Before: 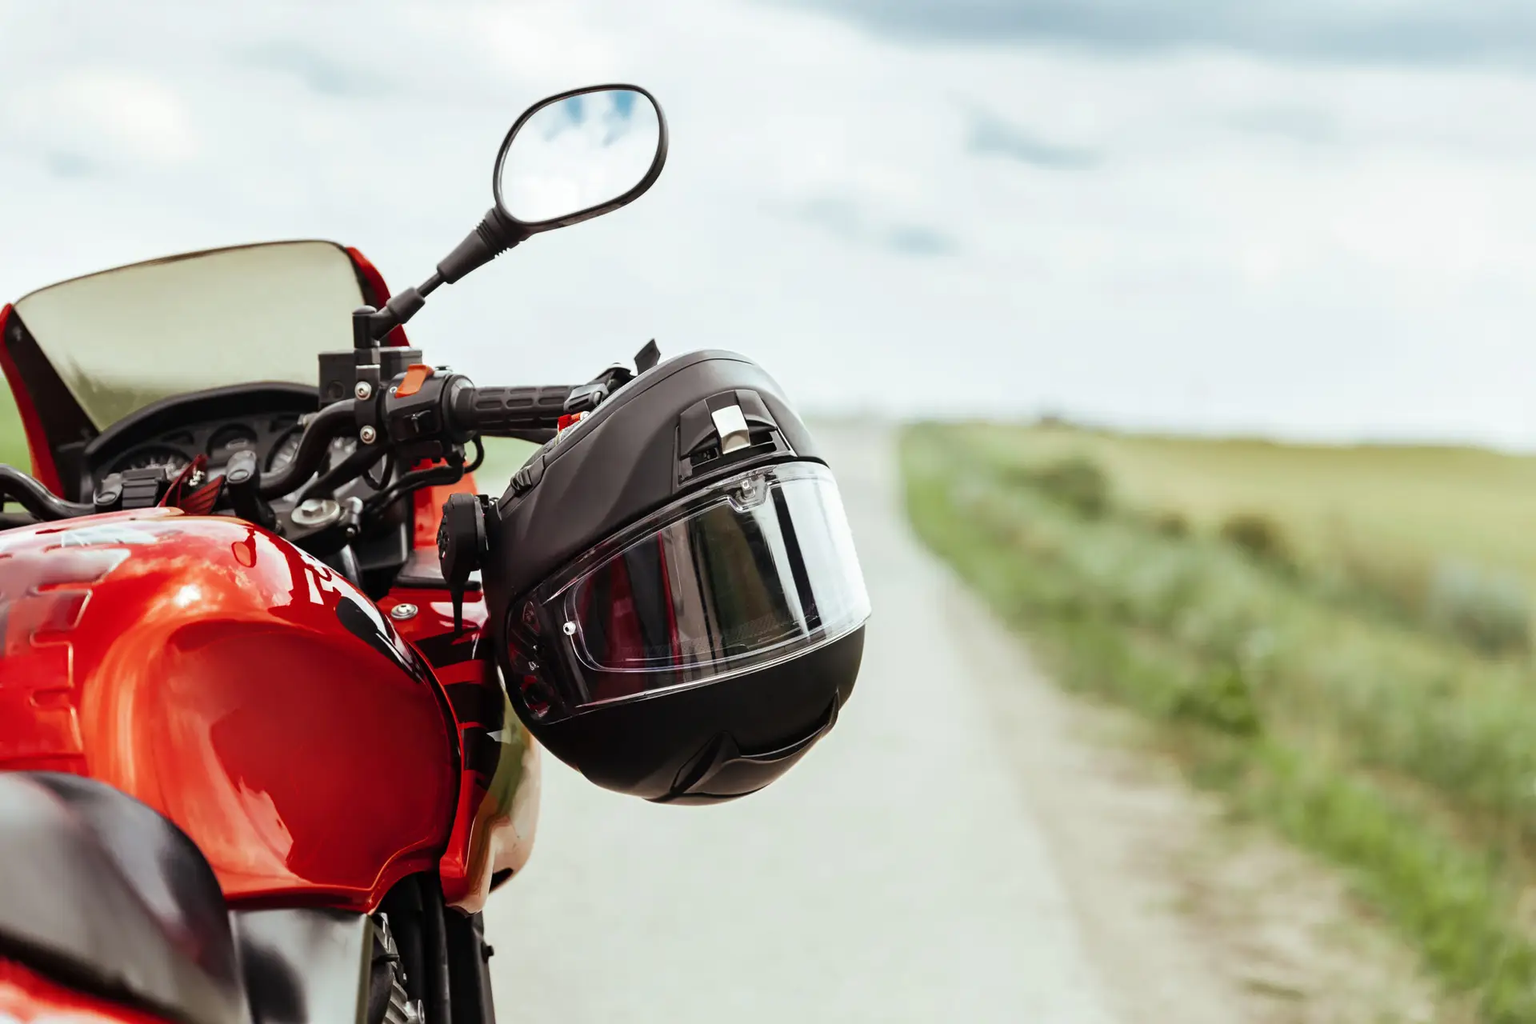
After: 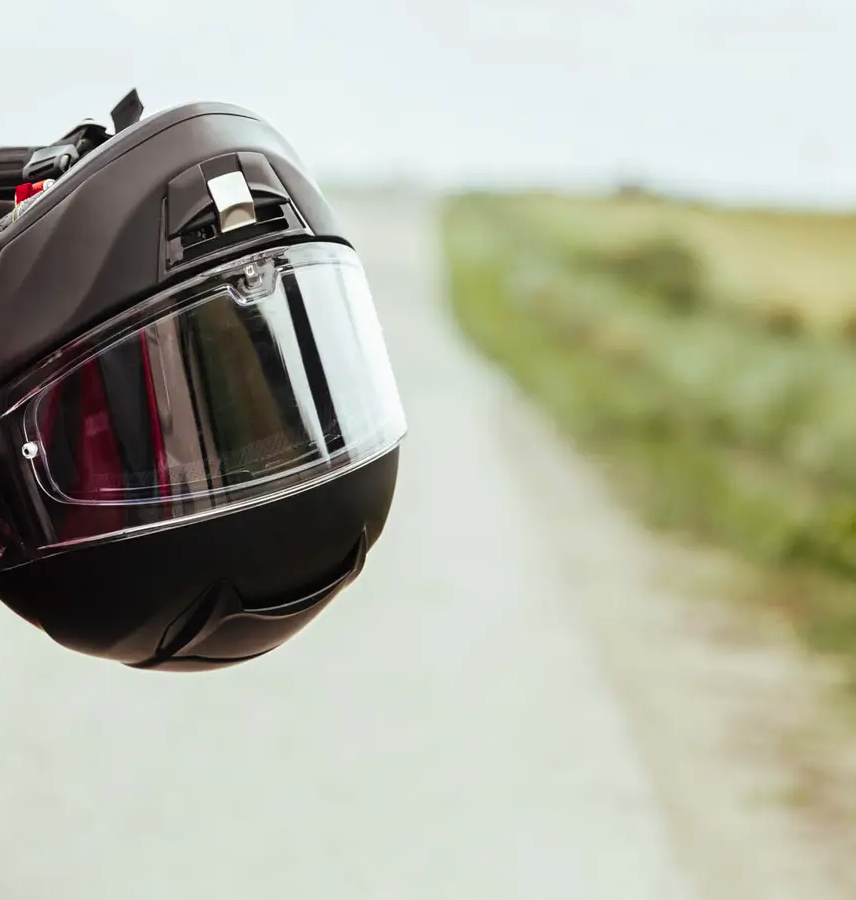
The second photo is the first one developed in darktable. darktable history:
color zones: curves: ch1 [(0.239, 0.552) (0.75, 0.5)]; ch2 [(0.25, 0.462) (0.749, 0.457)]
crop: left 35.527%, top 26.175%, right 19.848%, bottom 3.456%
